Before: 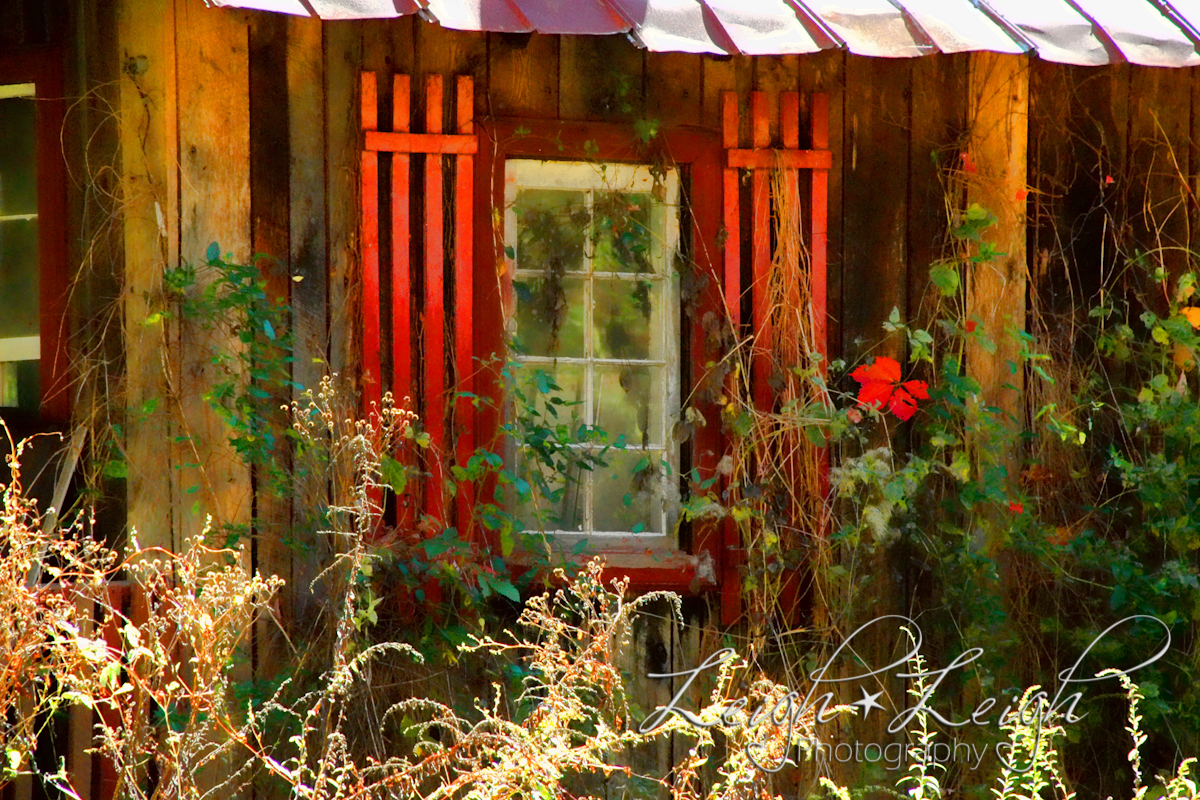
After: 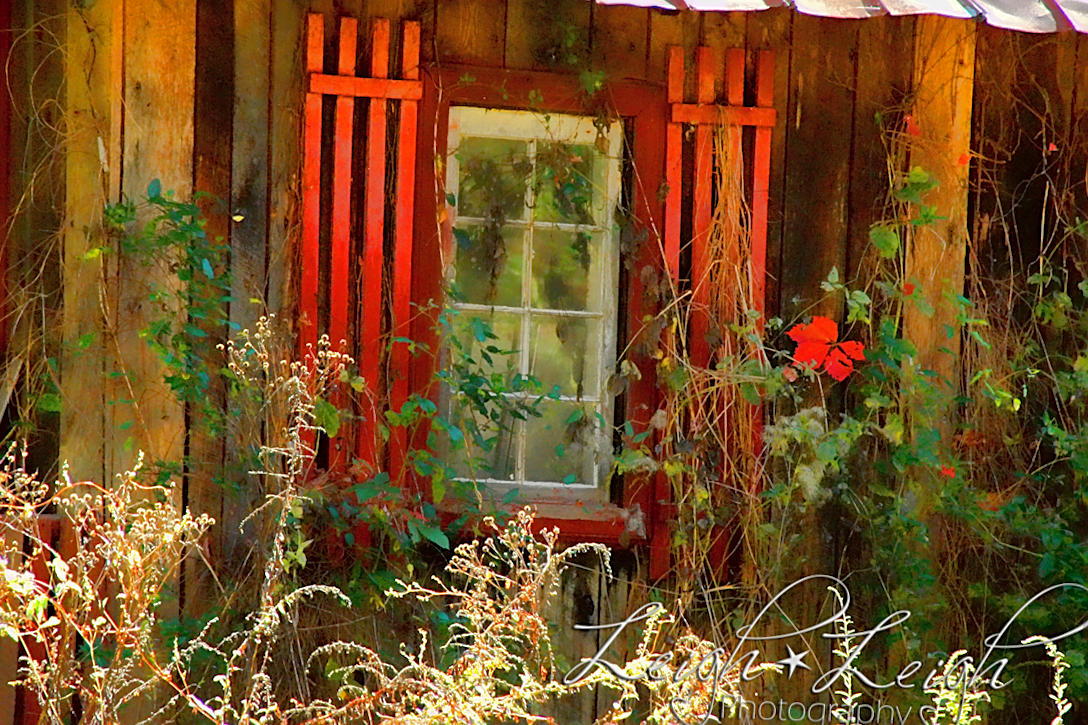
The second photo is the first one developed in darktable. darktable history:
shadows and highlights: on, module defaults
sharpen: on, module defaults
crop and rotate: angle -1.96°, left 3.097%, top 4.154%, right 1.586%, bottom 0.529%
